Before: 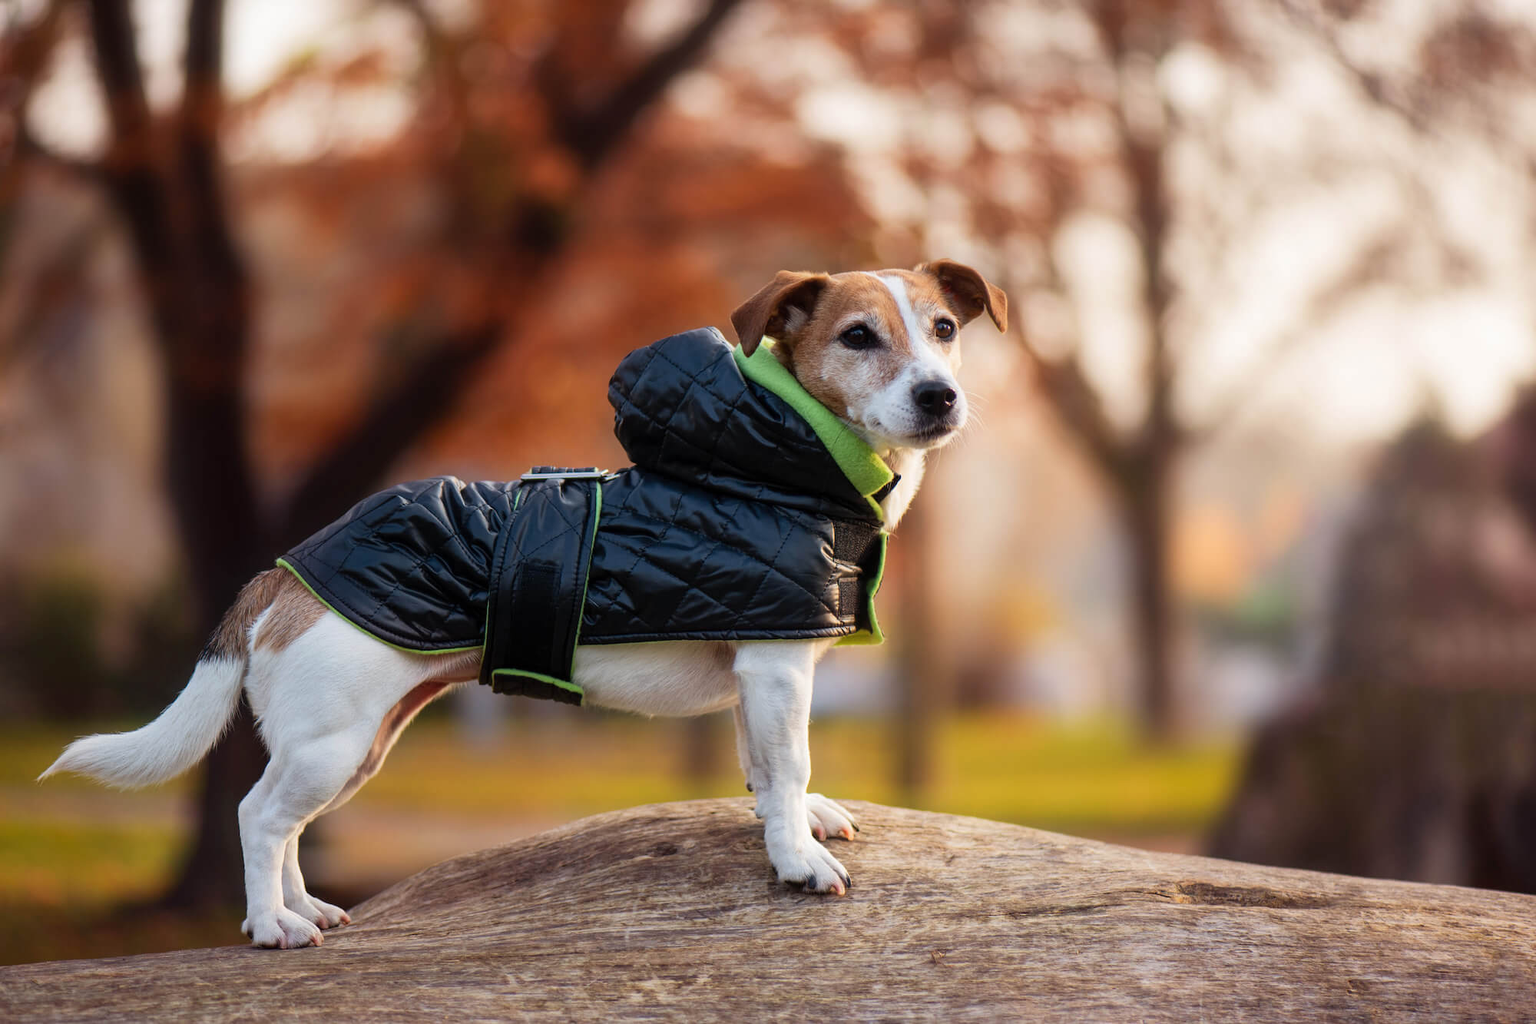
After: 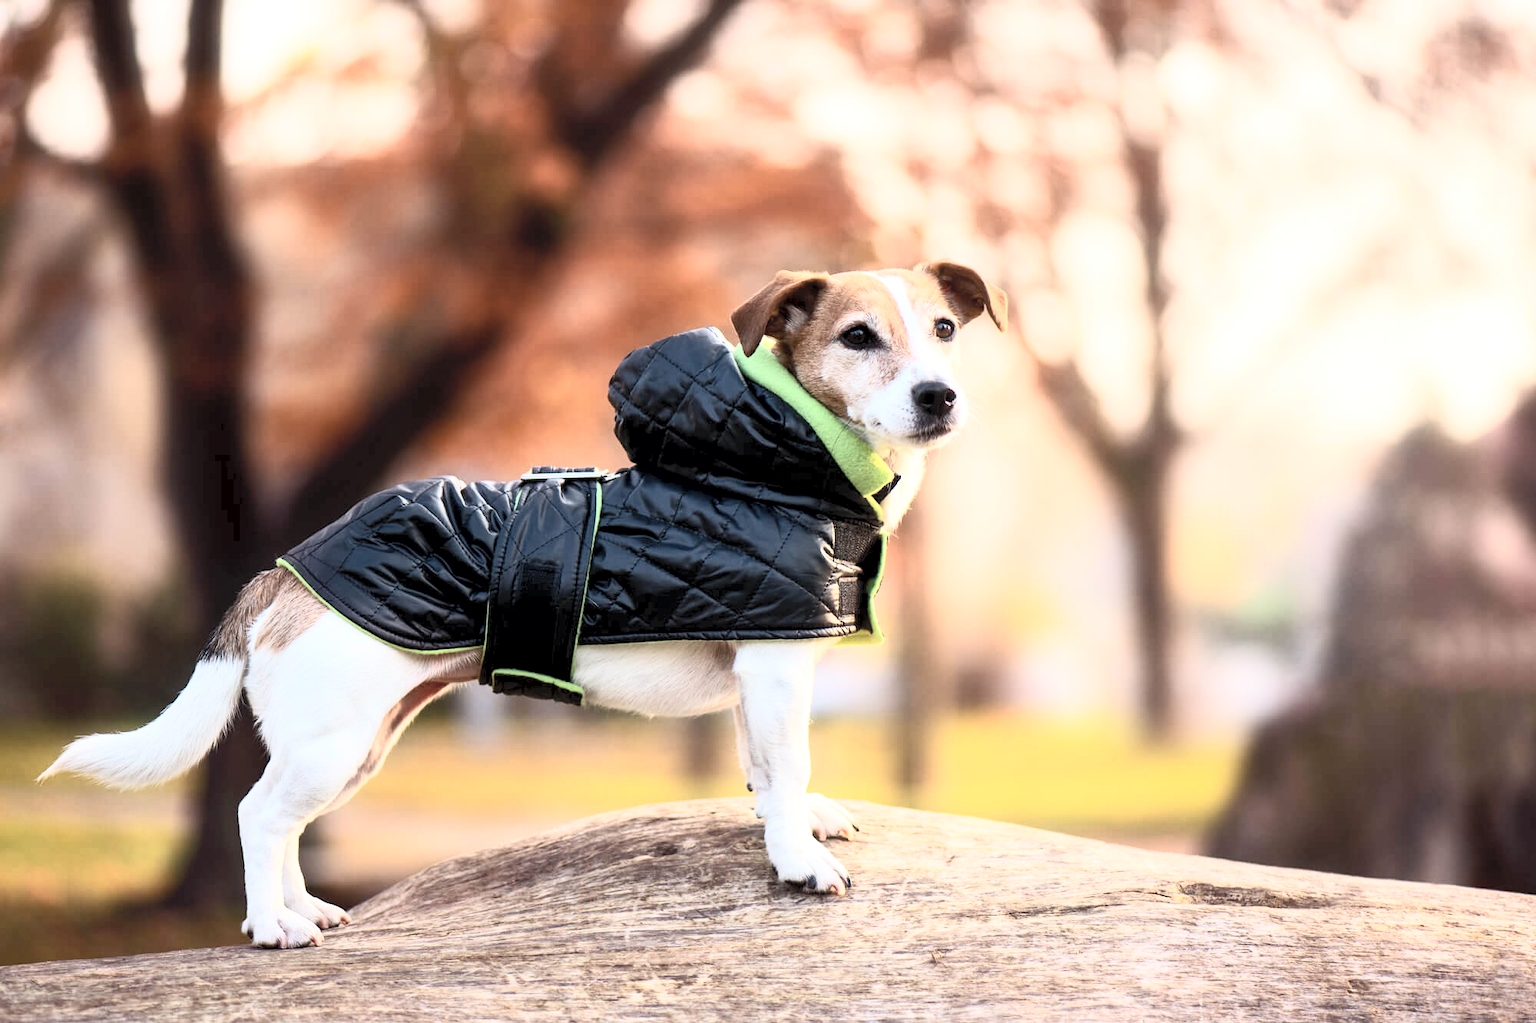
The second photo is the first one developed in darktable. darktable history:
exposure: black level correction 0.003, exposure 0.383 EV, compensate highlight preservation false
contrast brightness saturation: contrast 0.44, brightness 0.565, saturation -0.186
